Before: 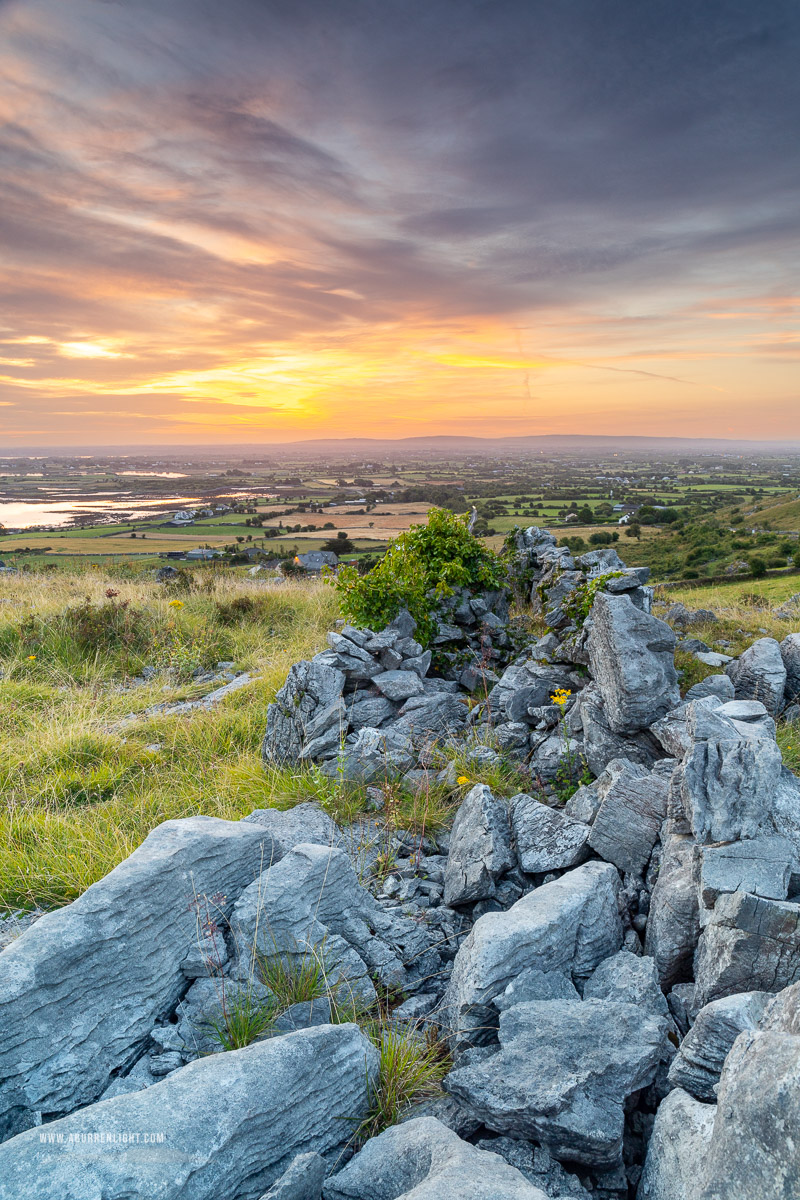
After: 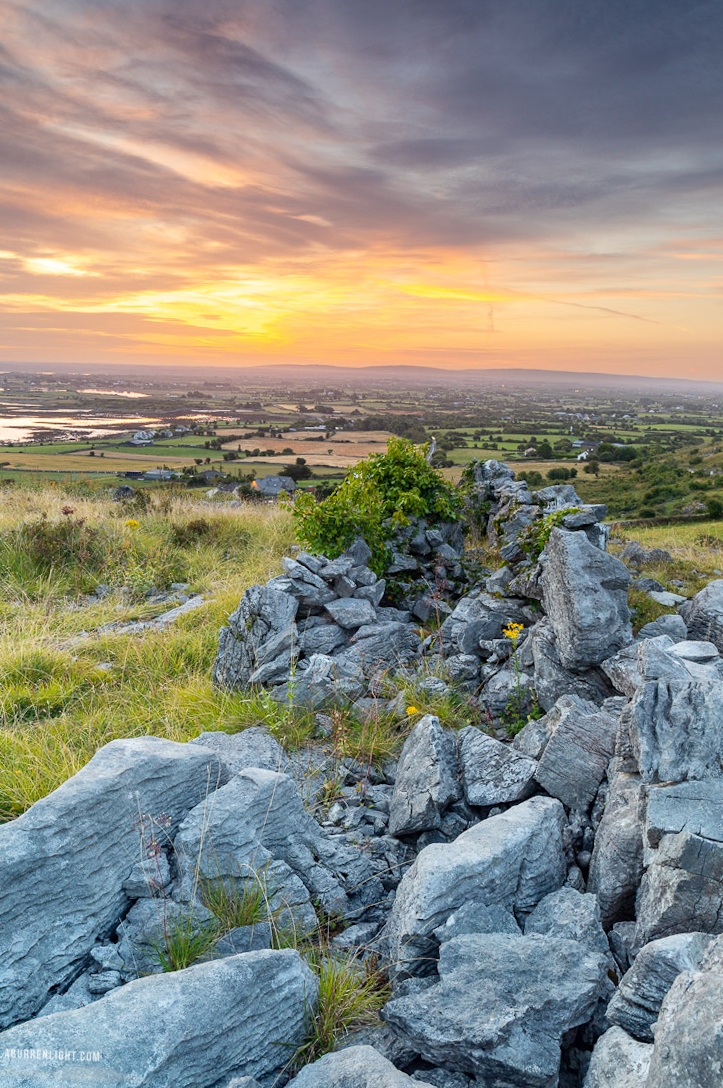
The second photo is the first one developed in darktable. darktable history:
crop and rotate: angle -2.15°, left 3.158%, top 3.619%, right 1.377%, bottom 0.66%
